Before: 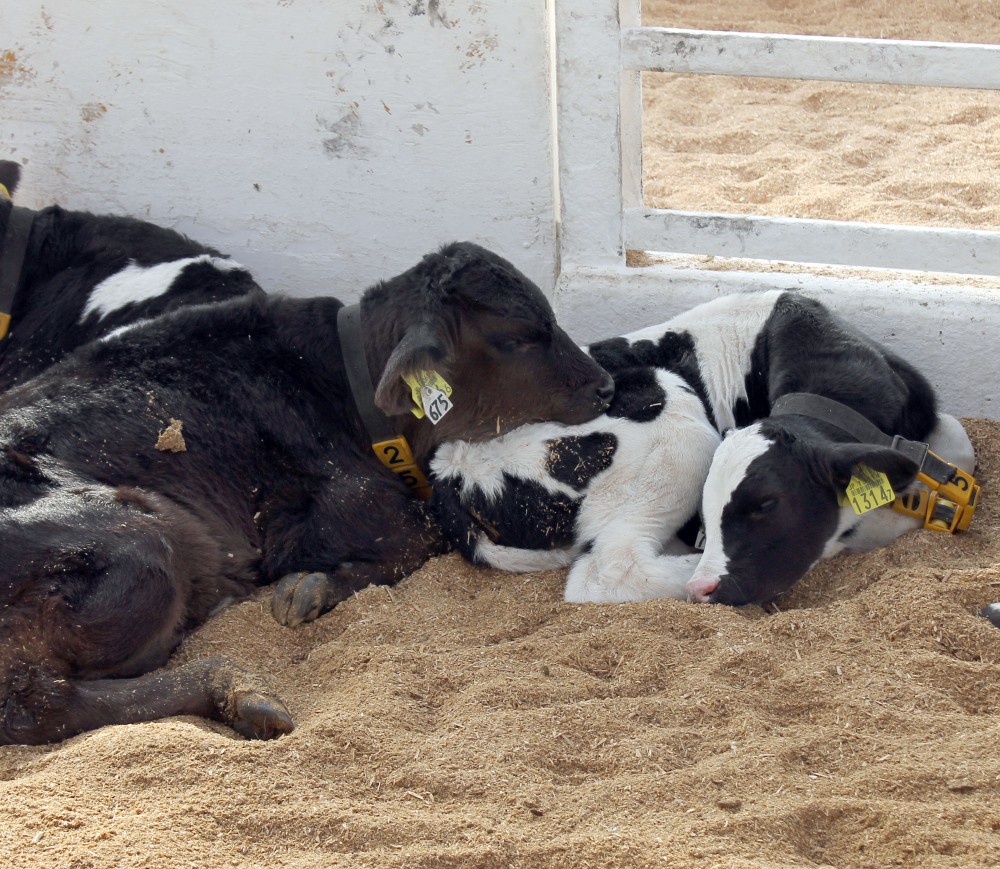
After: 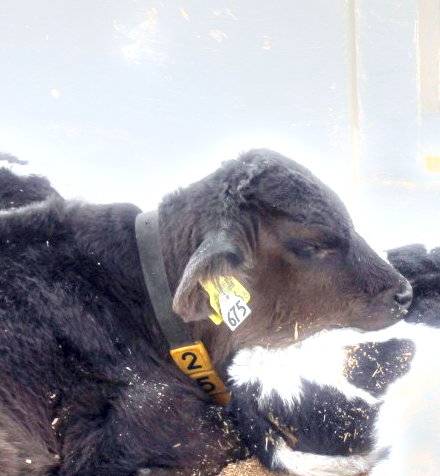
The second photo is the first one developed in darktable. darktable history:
white balance: emerald 1
bloom: size 3%, threshold 100%, strength 0%
local contrast: on, module defaults
crop: left 20.248%, top 10.86%, right 35.675%, bottom 34.321%
exposure: black level correction 0, exposure 1.675 EV, compensate exposure bias true, compensate highlight preservation false
